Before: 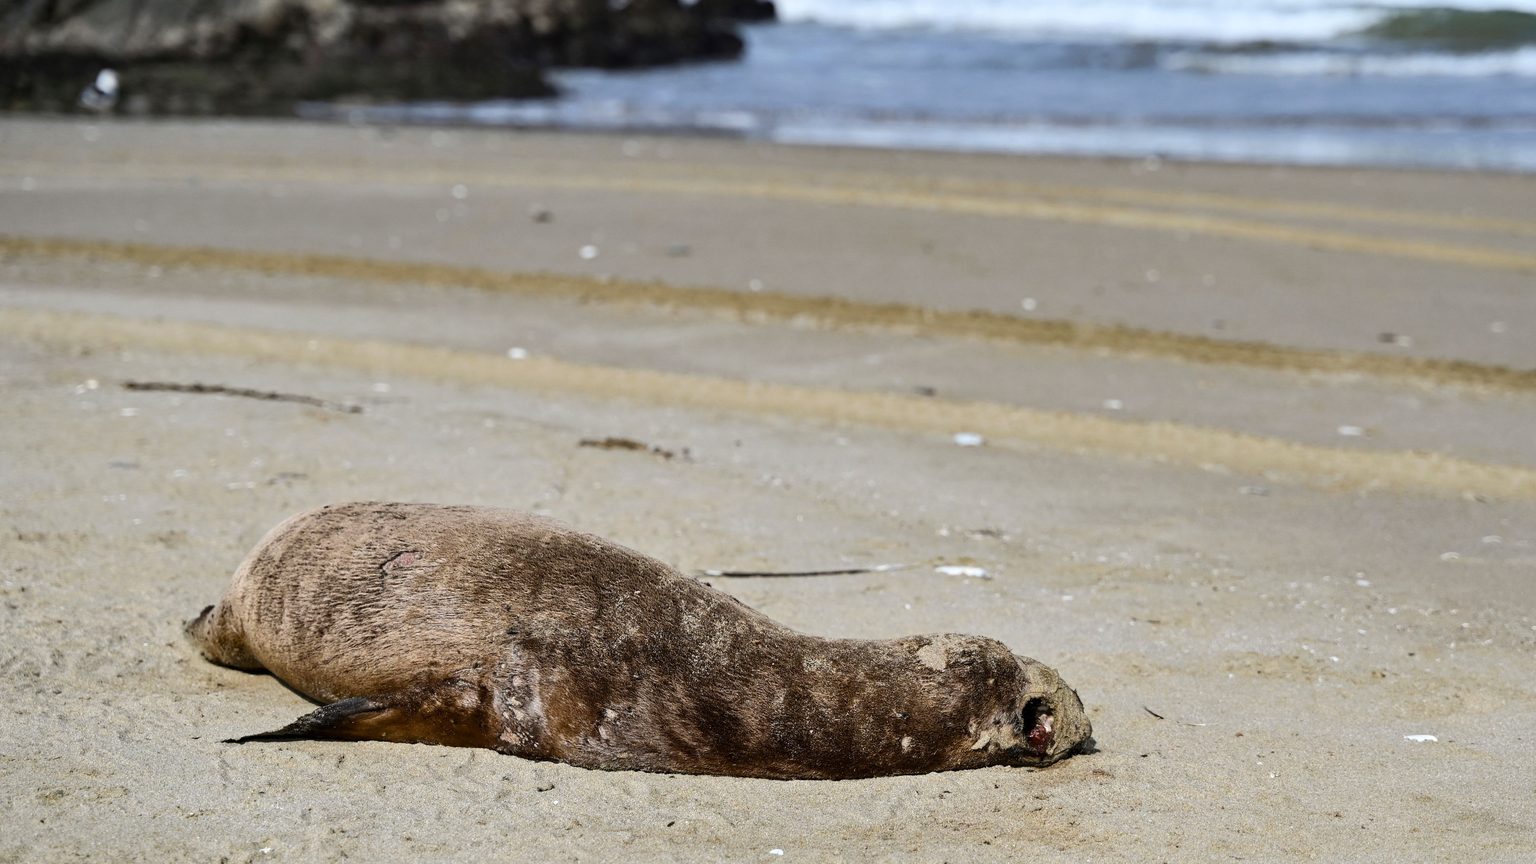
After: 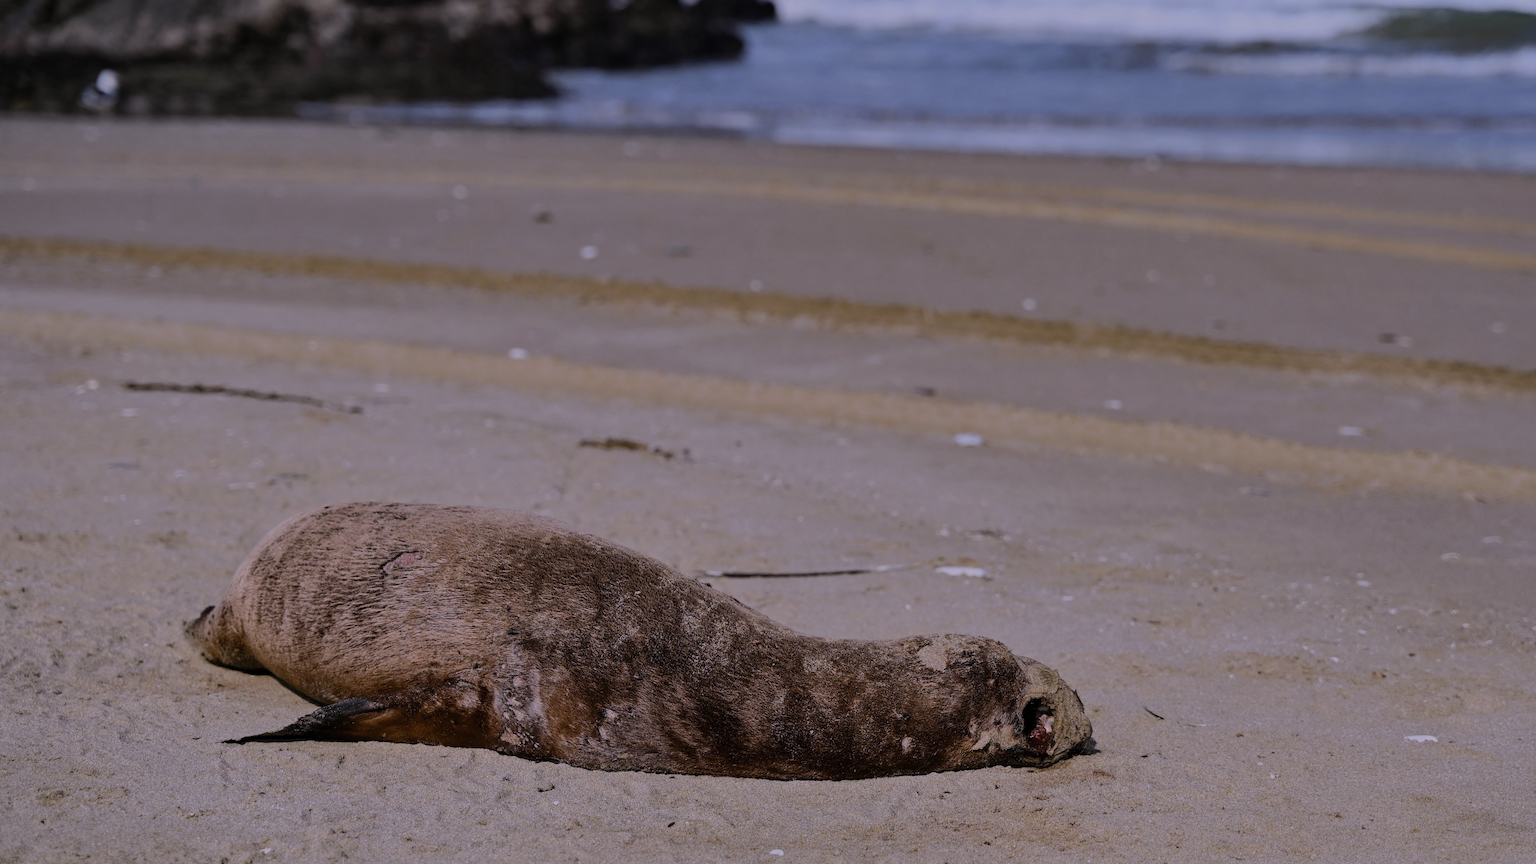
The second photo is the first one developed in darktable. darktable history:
white balance: red 1.066, blue 1.119
exposure: exposure -1.468 EV, compensate highlight preservation false
contrast brightness saturation: contrast 0.03, brightness 0.06, saturation 0.13
